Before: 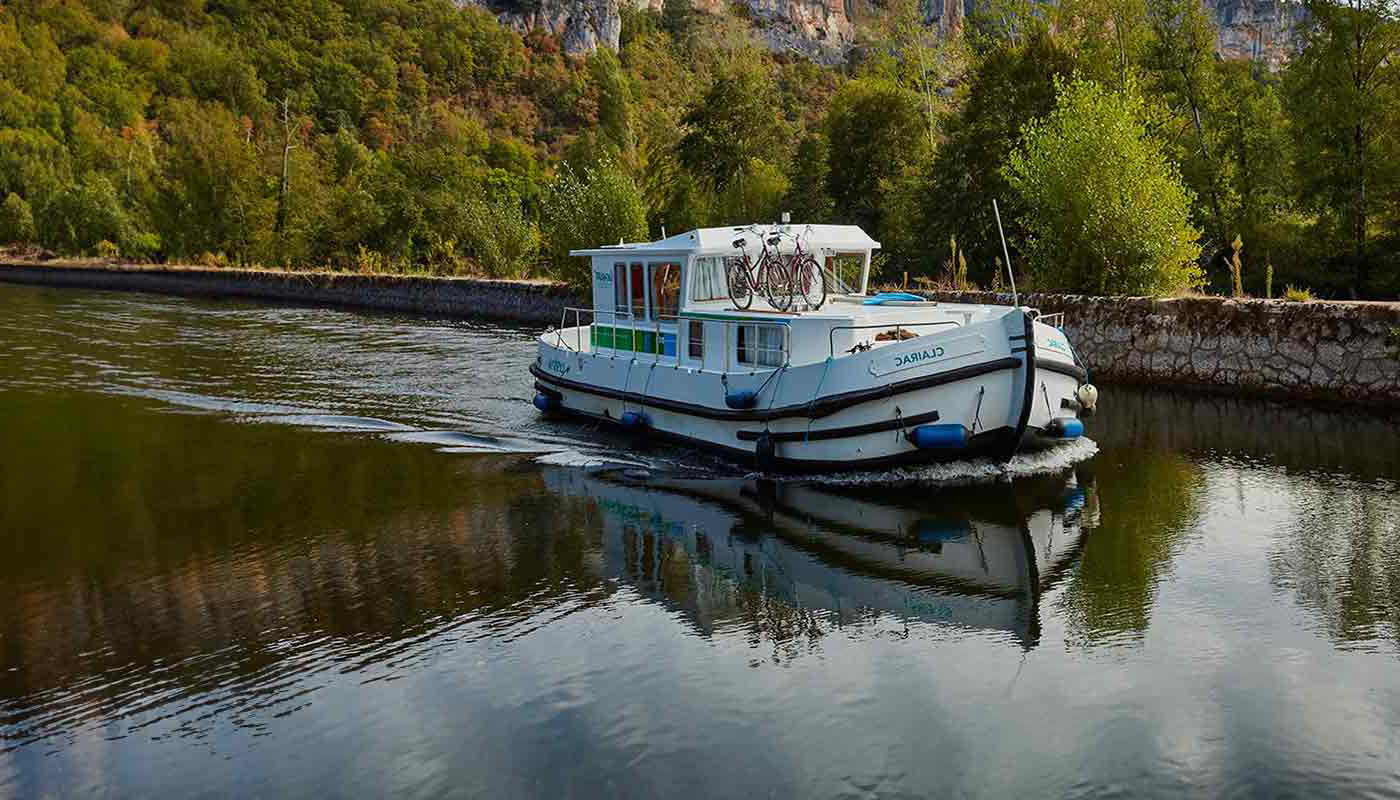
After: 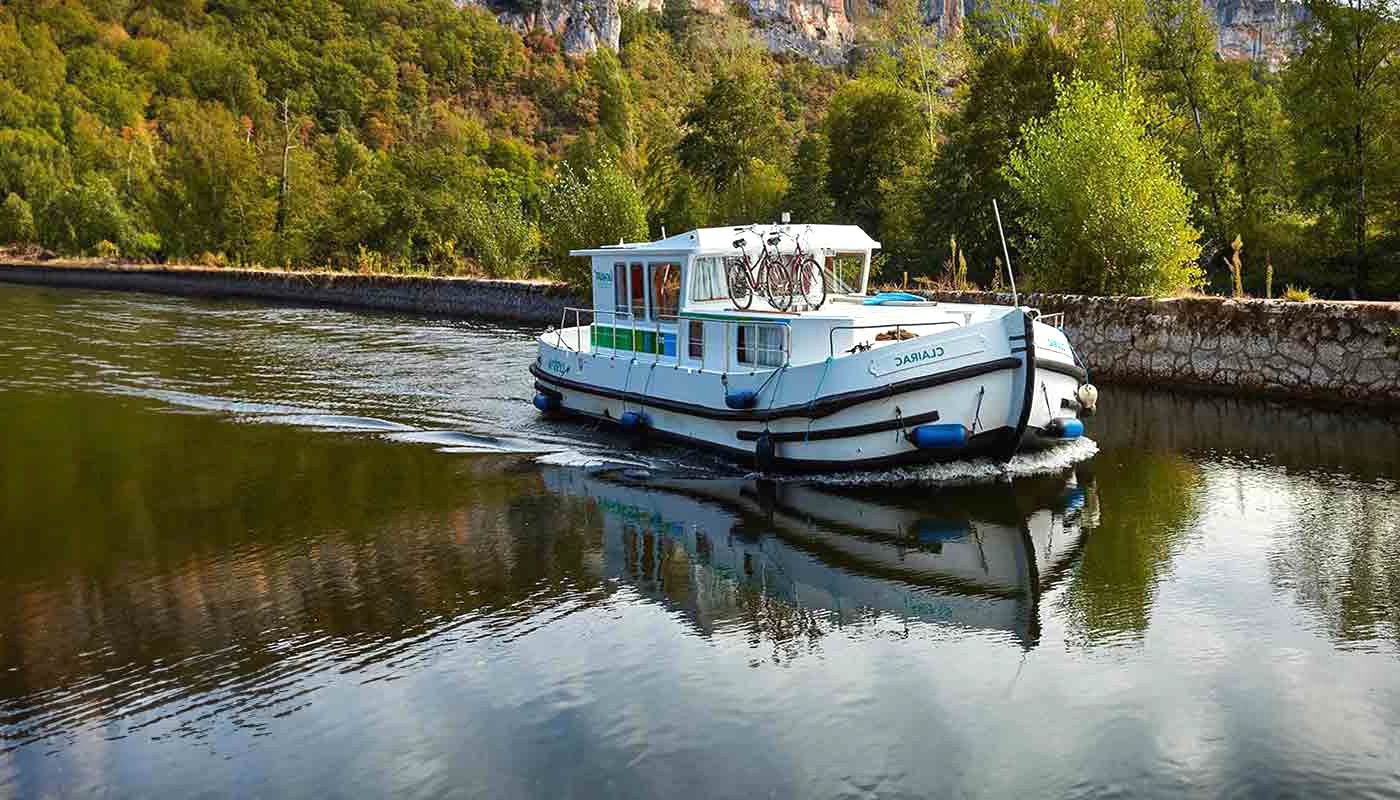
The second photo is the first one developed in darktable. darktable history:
vignetting: fall-off start 97.23%, saturation -0.024, center (-0.033, -0.042), width/height ratio 1.179, unbound false
exposure: black level correction 0, exposure 0.7 EV, compensate exposure bias true, compensate highlight preservation false
